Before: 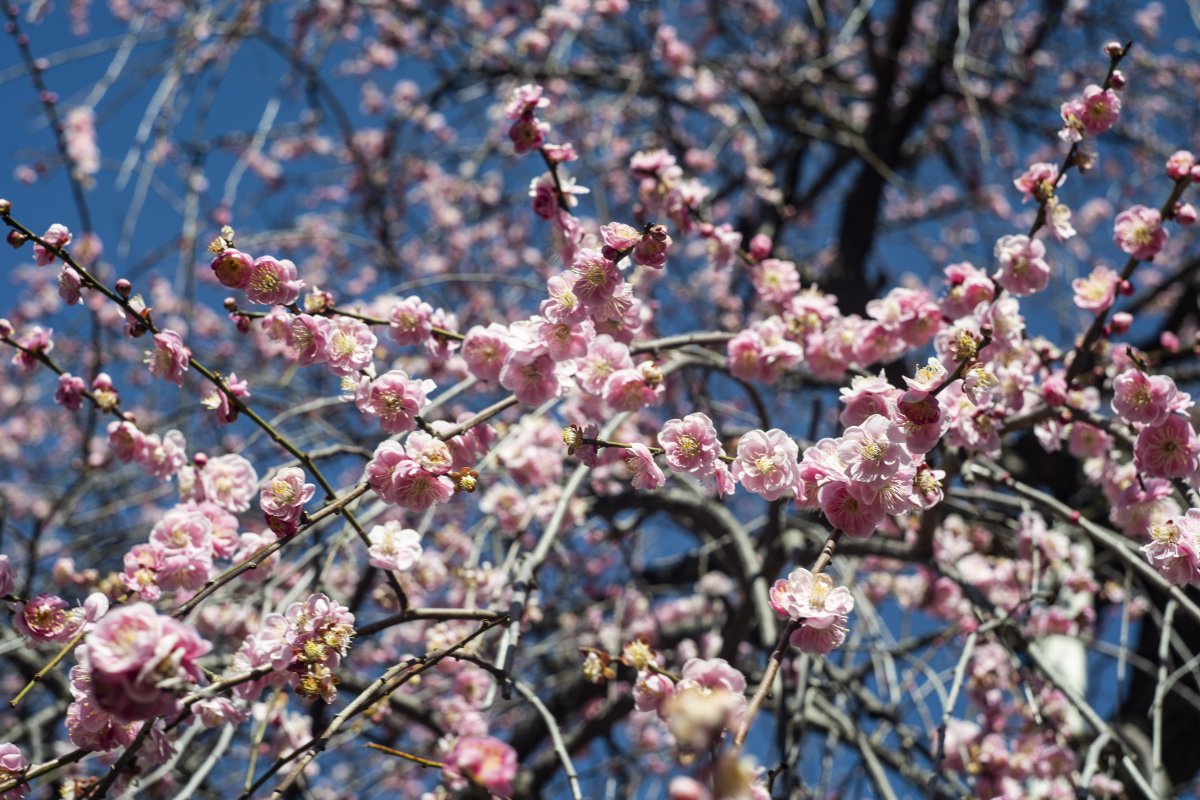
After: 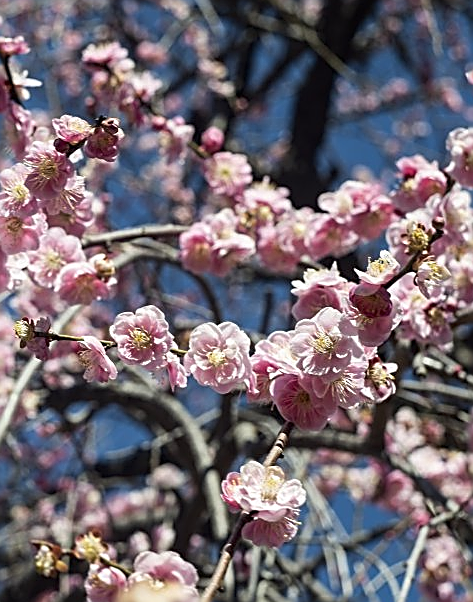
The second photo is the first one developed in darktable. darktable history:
crop: left 45.721%, top 13.393%, right 14.118%, bottom 10.01%
sharpen: amount 1
